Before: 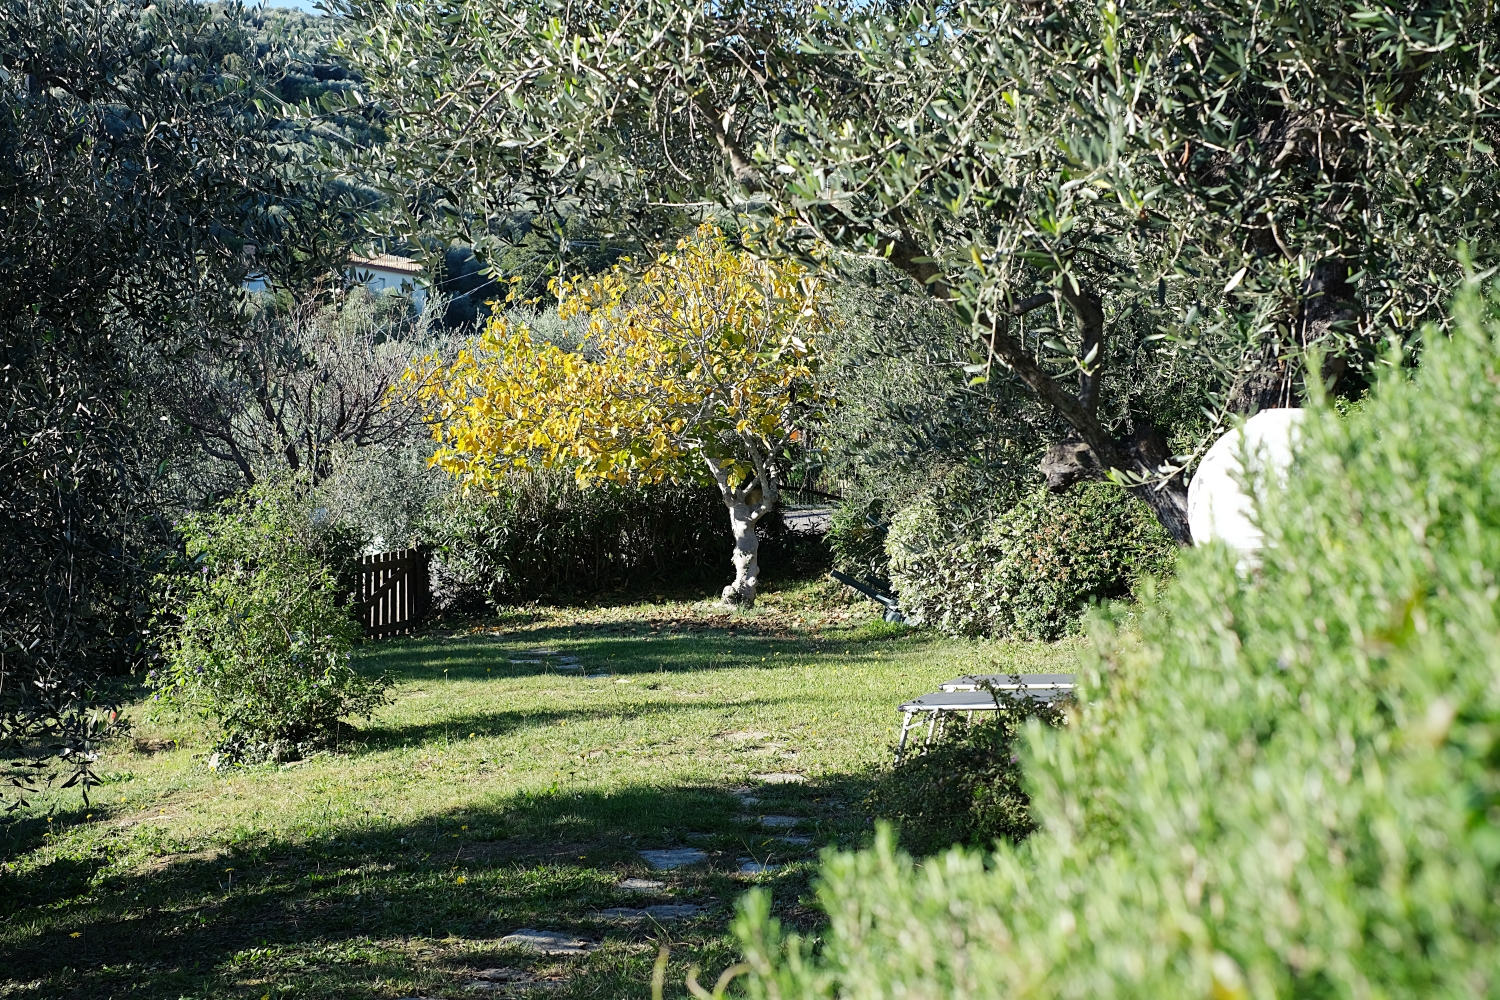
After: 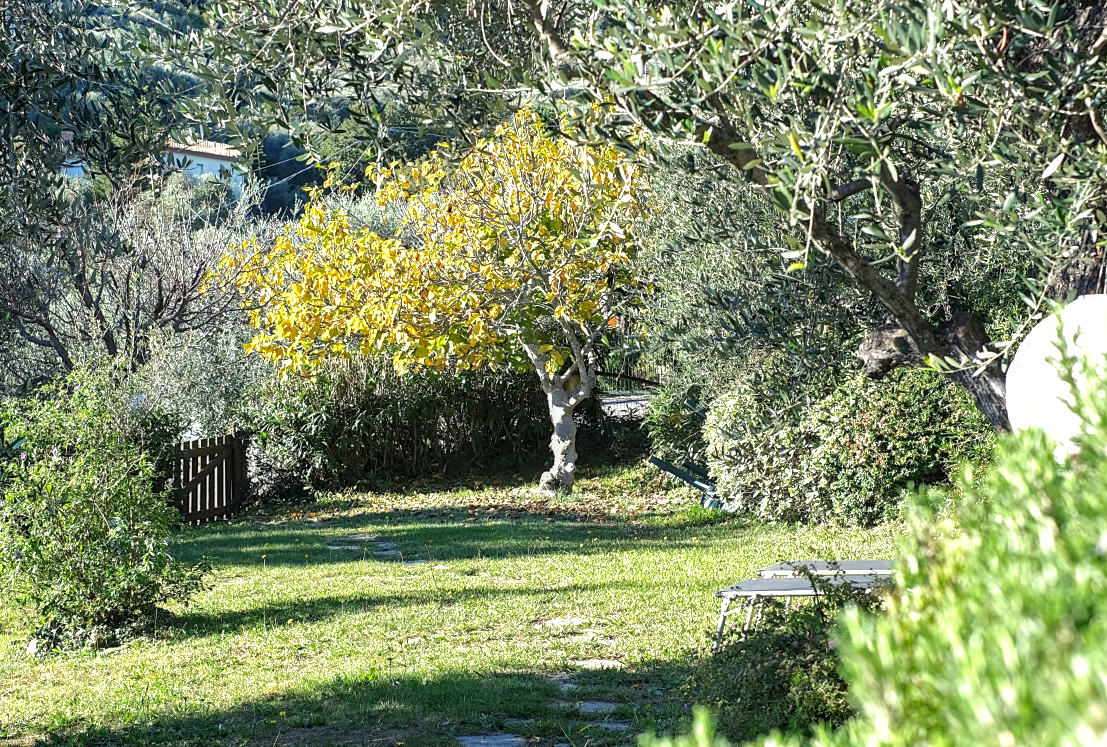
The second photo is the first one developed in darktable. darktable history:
exposure: black level correction 0, exposure 0.952 EV, compensate exposure bias true, compensate highlight preservation false
local contrast: detail 130%
crop and rotate: left 12.192%, top 11.46%, right 13.969%, bottom 13.813%
shadows and highlights: on, module defaults
